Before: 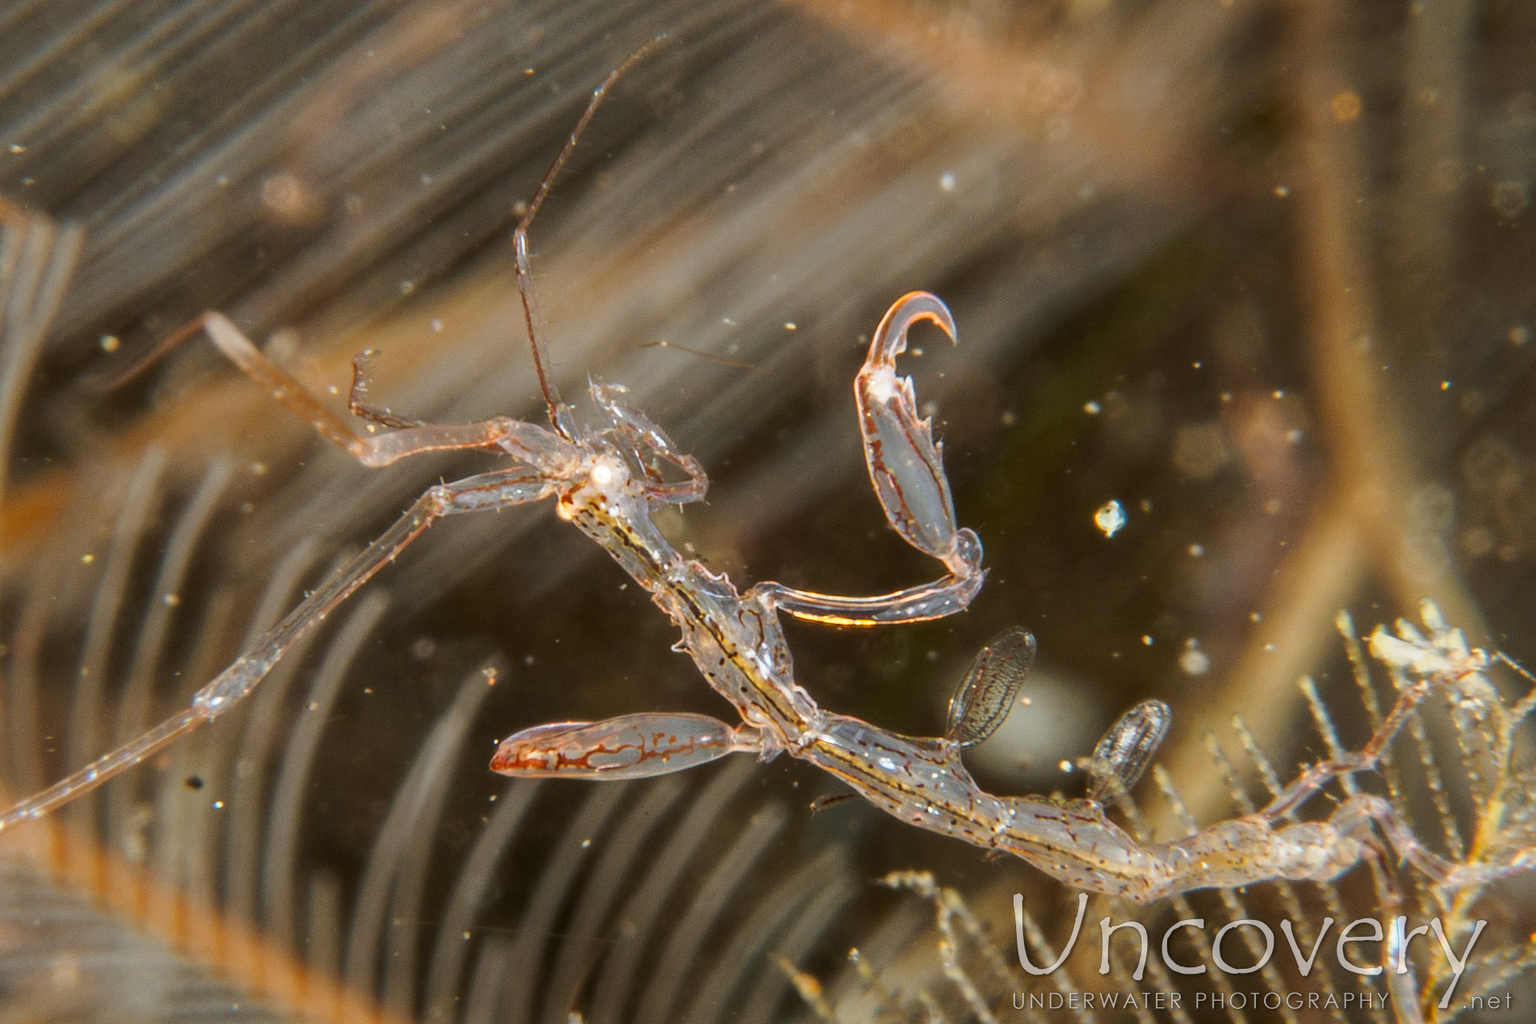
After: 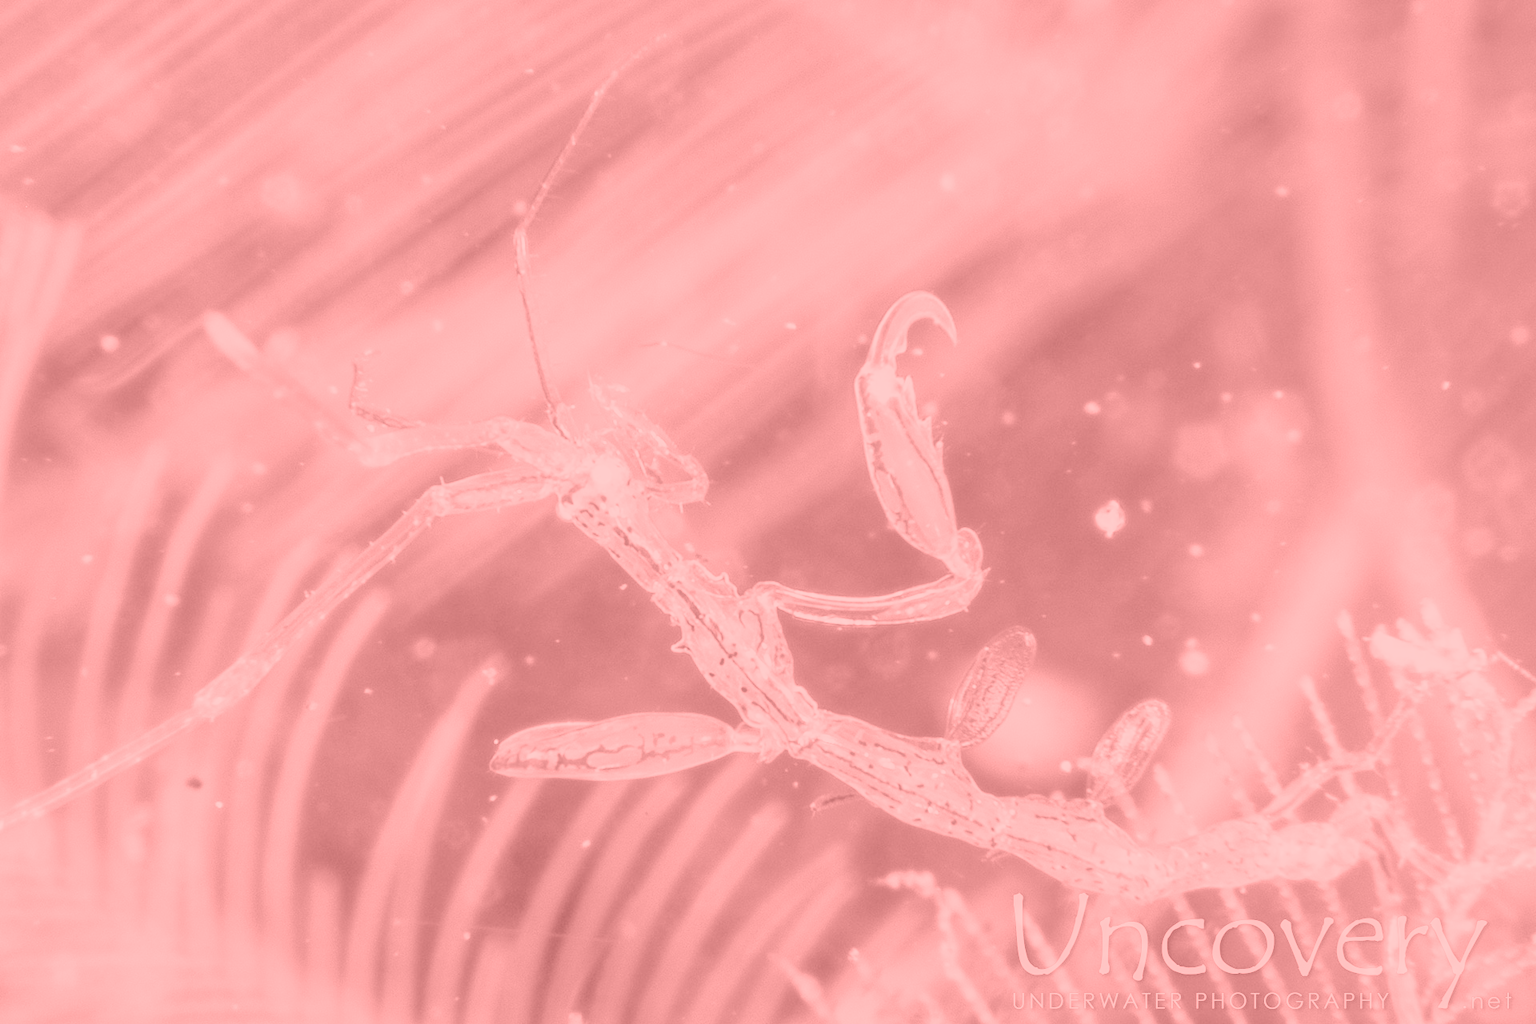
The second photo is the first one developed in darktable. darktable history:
colorize: saturation 51%, source mix 50.67%, lightness 50.67%
filmic rgb: middle gray luminance 2.5%, black relative exposure -10 EV, white relative exposure 7 EV, threshold 6 EV, dynamic range scaling 10%, target black luminance 0%, hardness 3.19, latitude 44.39%, contrast 0.682, highlights saturation mix 5%, shadows ↔ highlights balance 13.63%, add noise in highlights 0, color science v3 (2019), use custom middle-gray values true, iterations of high-quality reconstruction 0, contrast in highlights soft, enable highlight reconstruction true
